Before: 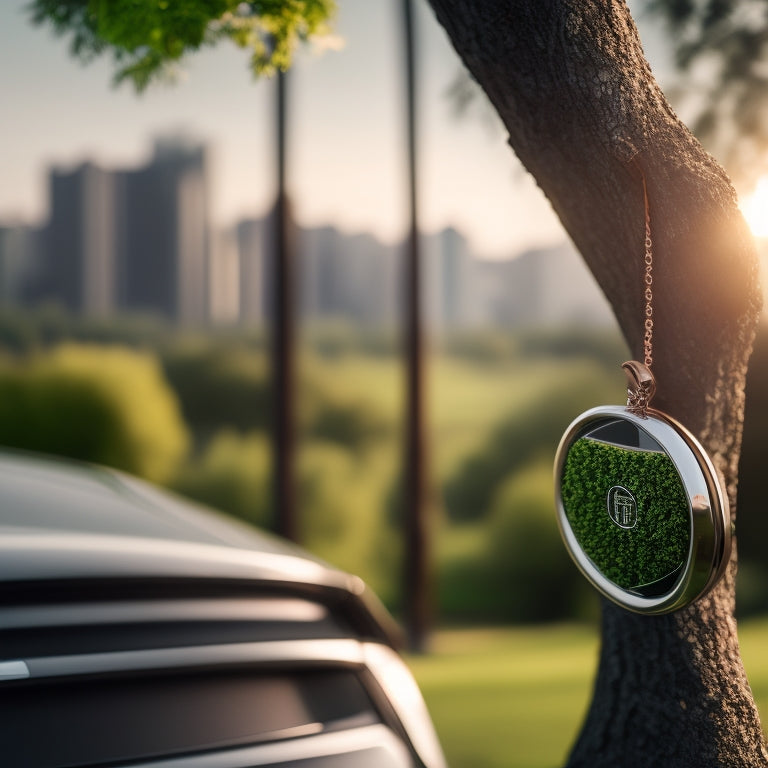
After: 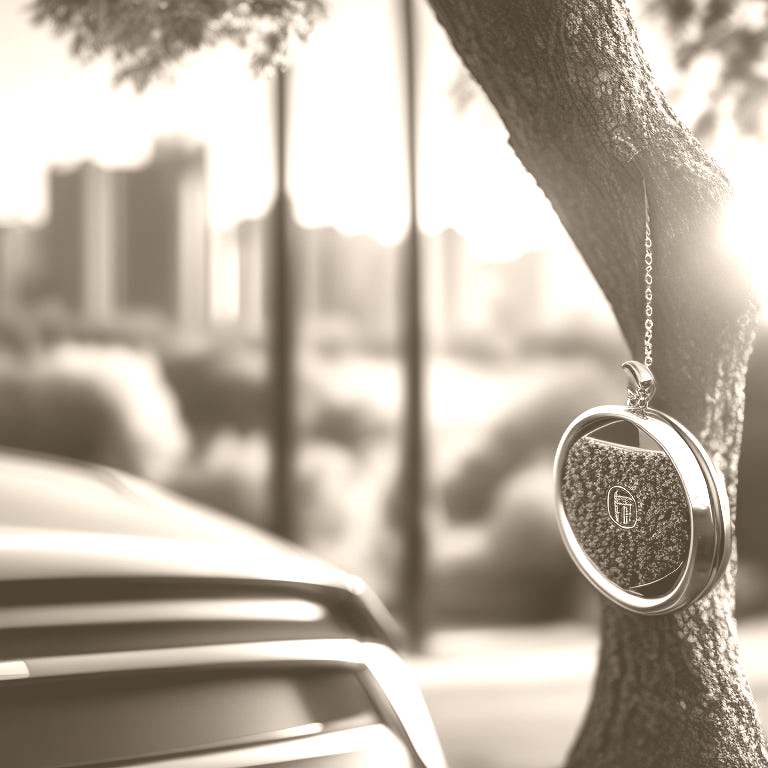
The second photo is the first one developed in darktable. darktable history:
local contrast: mode bilateral grid, contrast 25, coarseness 60, detail 151%, midtone range 0.2
colorize: hue 34.49°, saturation 35.33%, source mix 100%, version 1
